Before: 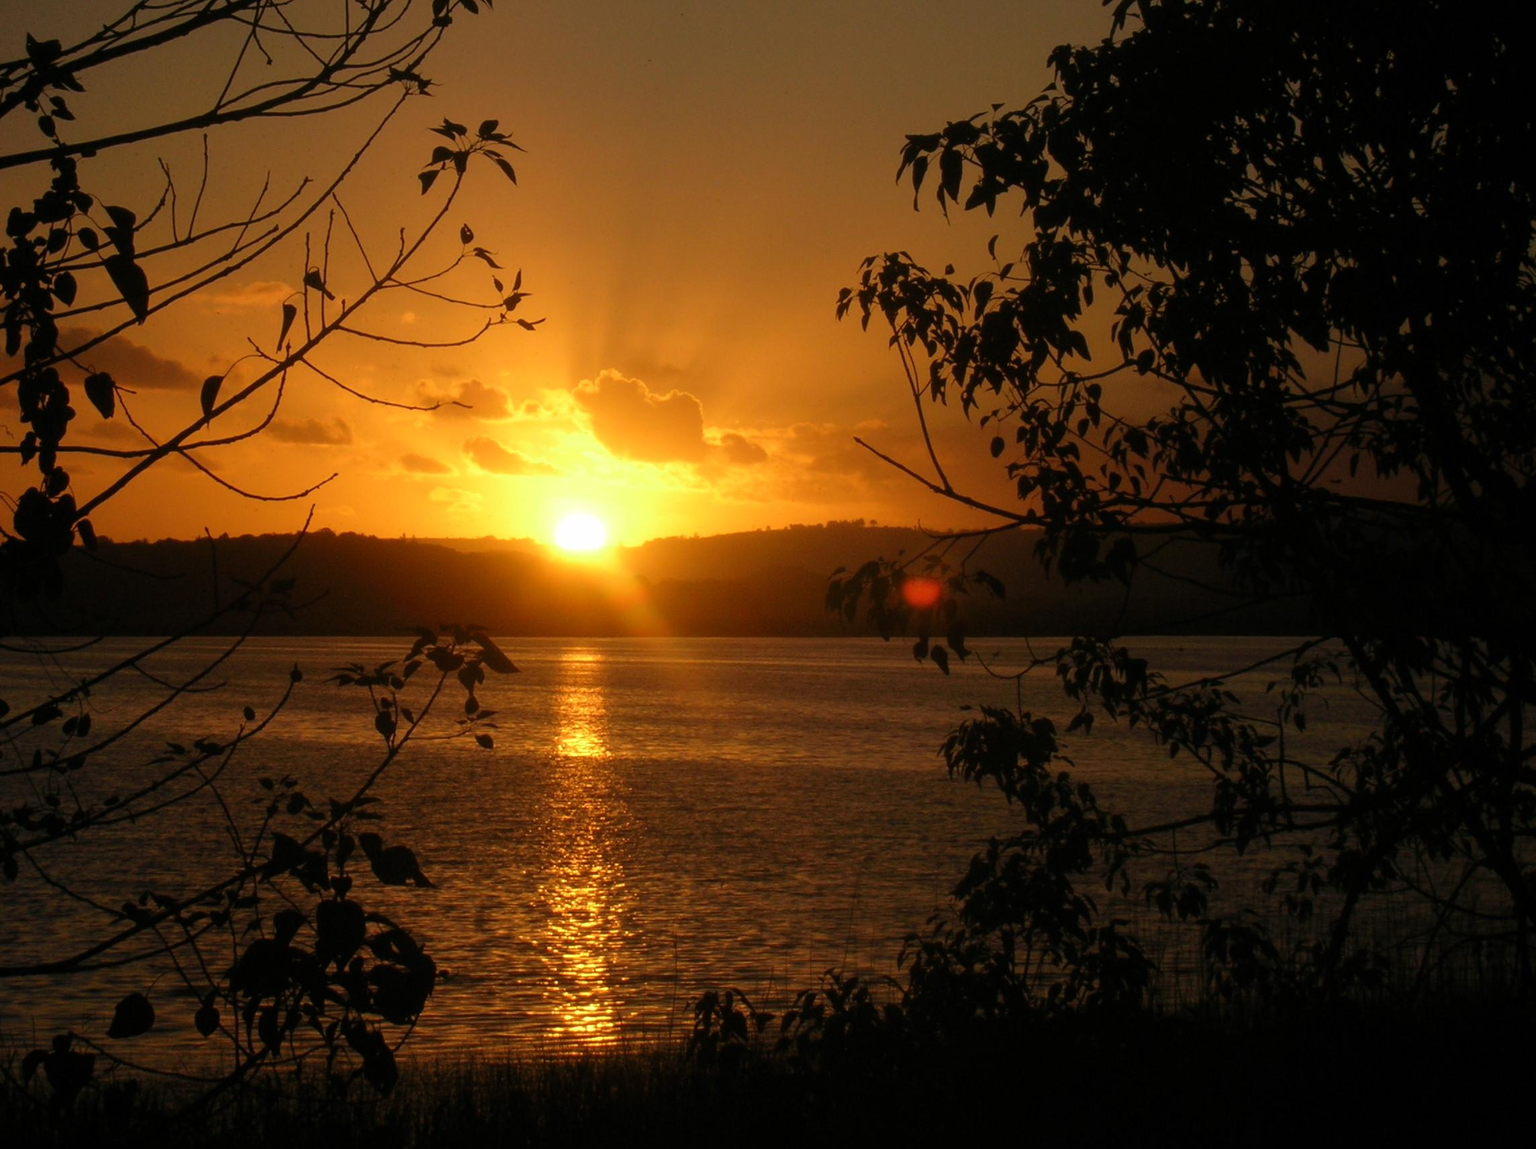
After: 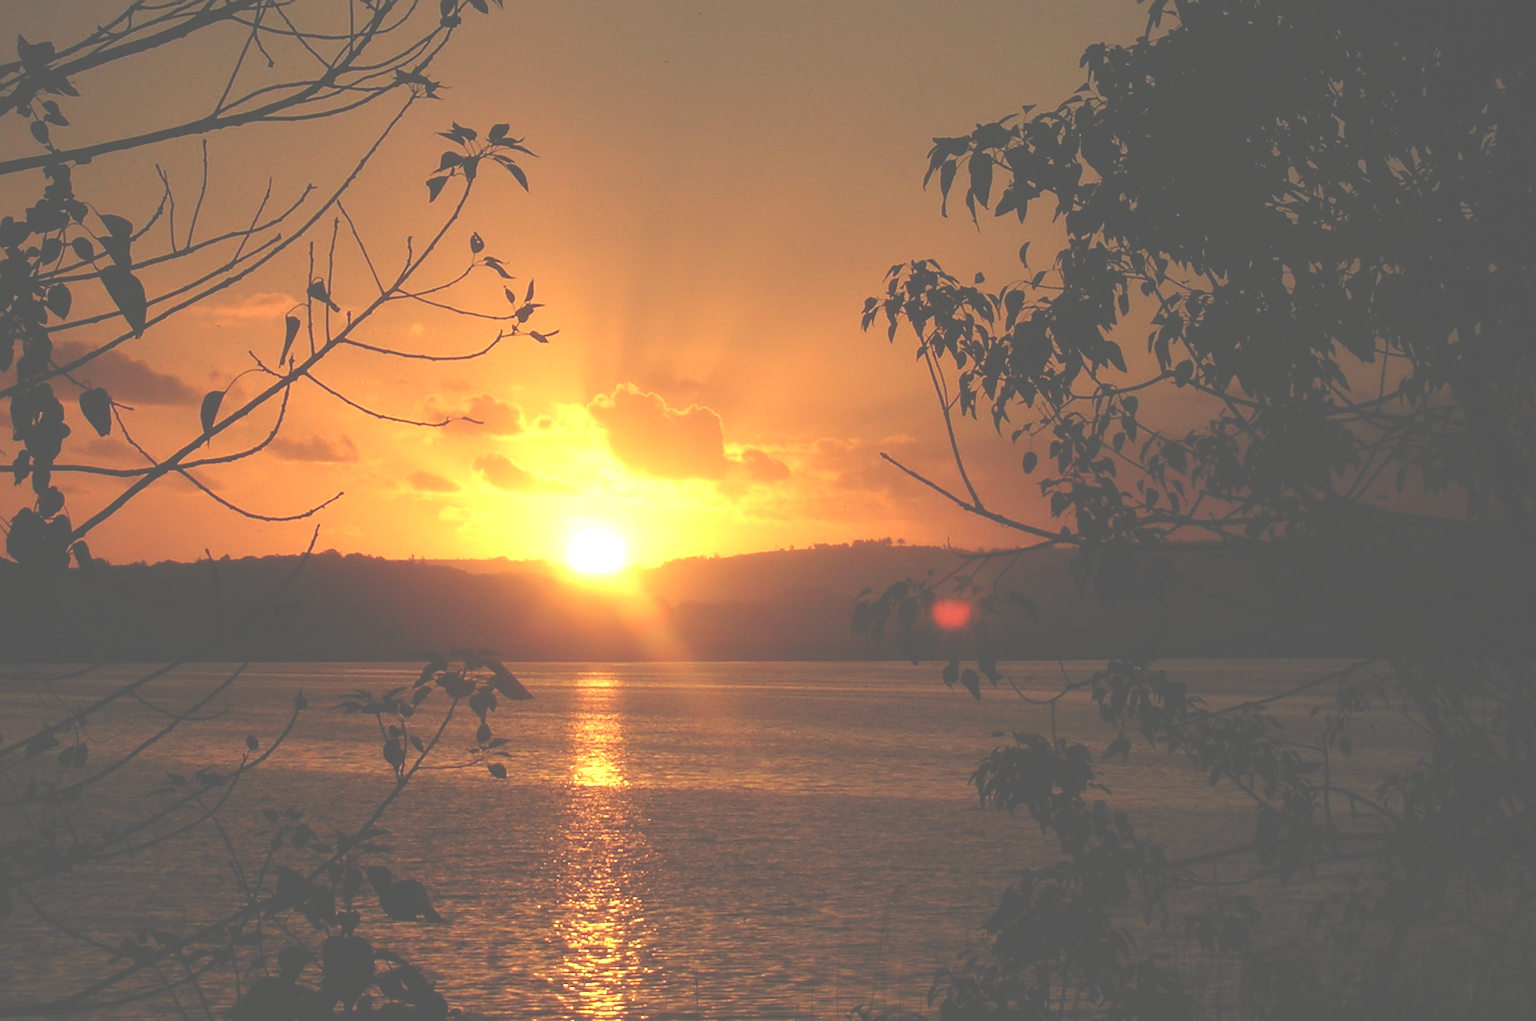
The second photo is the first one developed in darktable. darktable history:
exposure: black level correction -0.071, exposure 0.5 EV, compensate highlight preservation false
crop and rotate: angle 0.2°, left 0.275%, right 3.127%, bottom 14.18%
sharpen: on, module defaults
